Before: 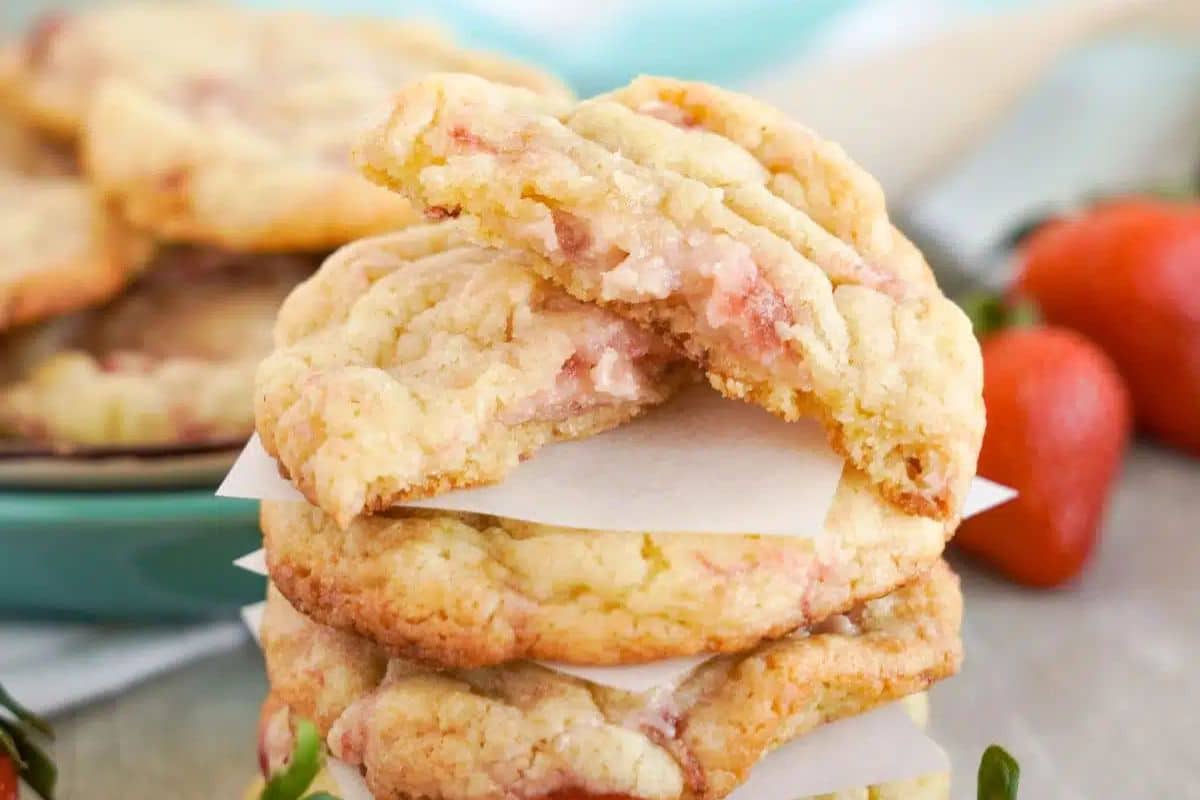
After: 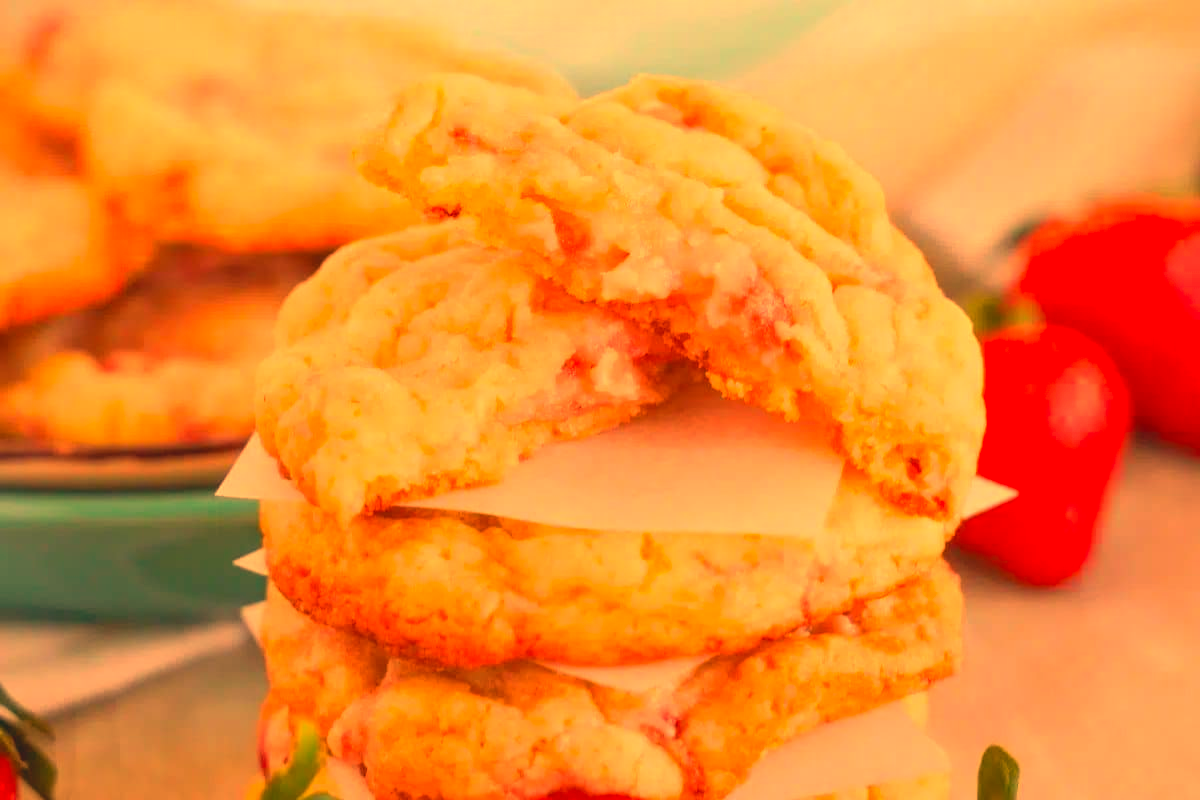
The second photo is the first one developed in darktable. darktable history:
contrast brightness saturation: contrast -0.19, saturation 0.19
white balance: red 1.467, blue 0.684
